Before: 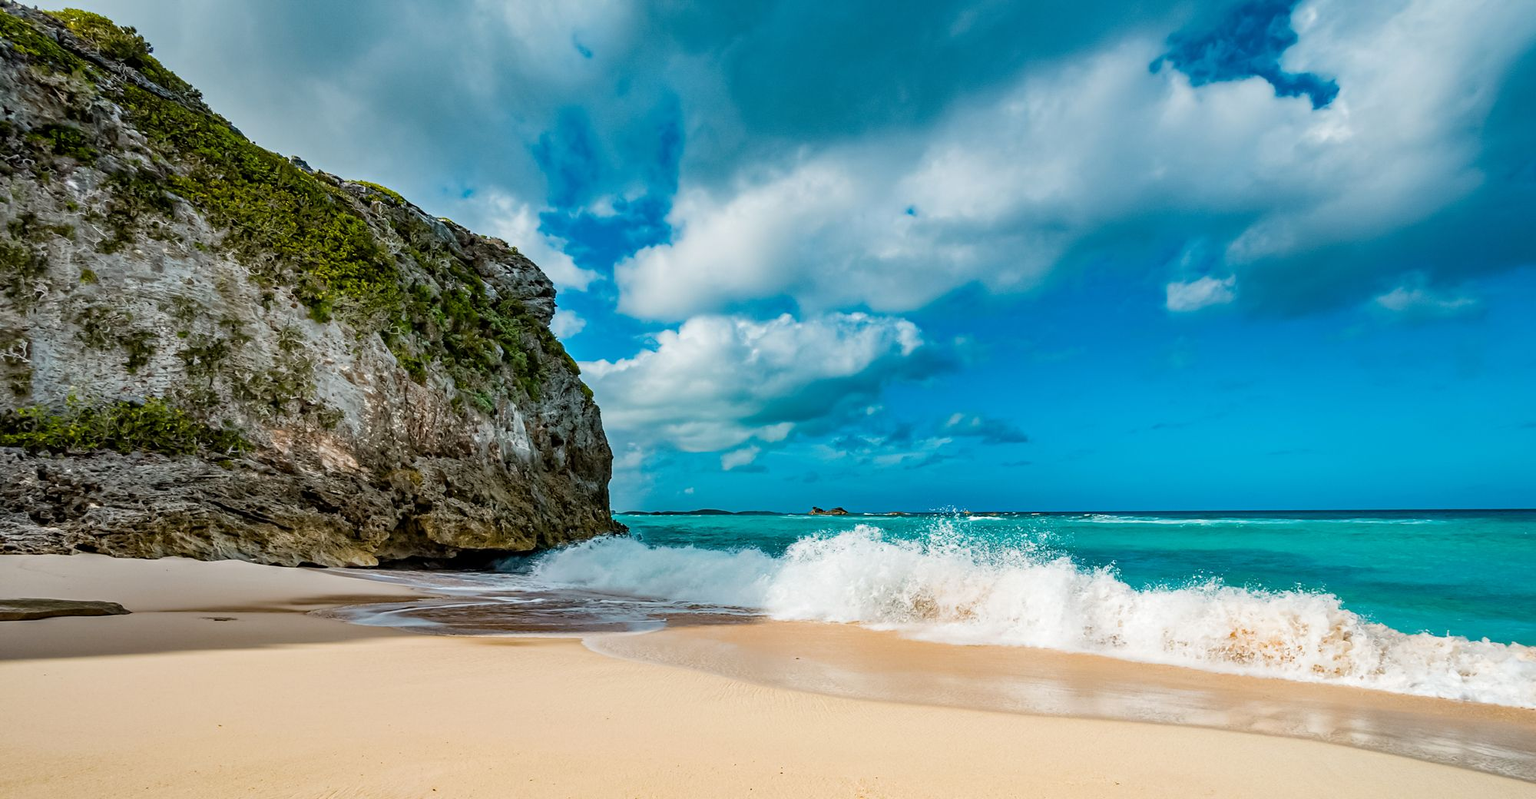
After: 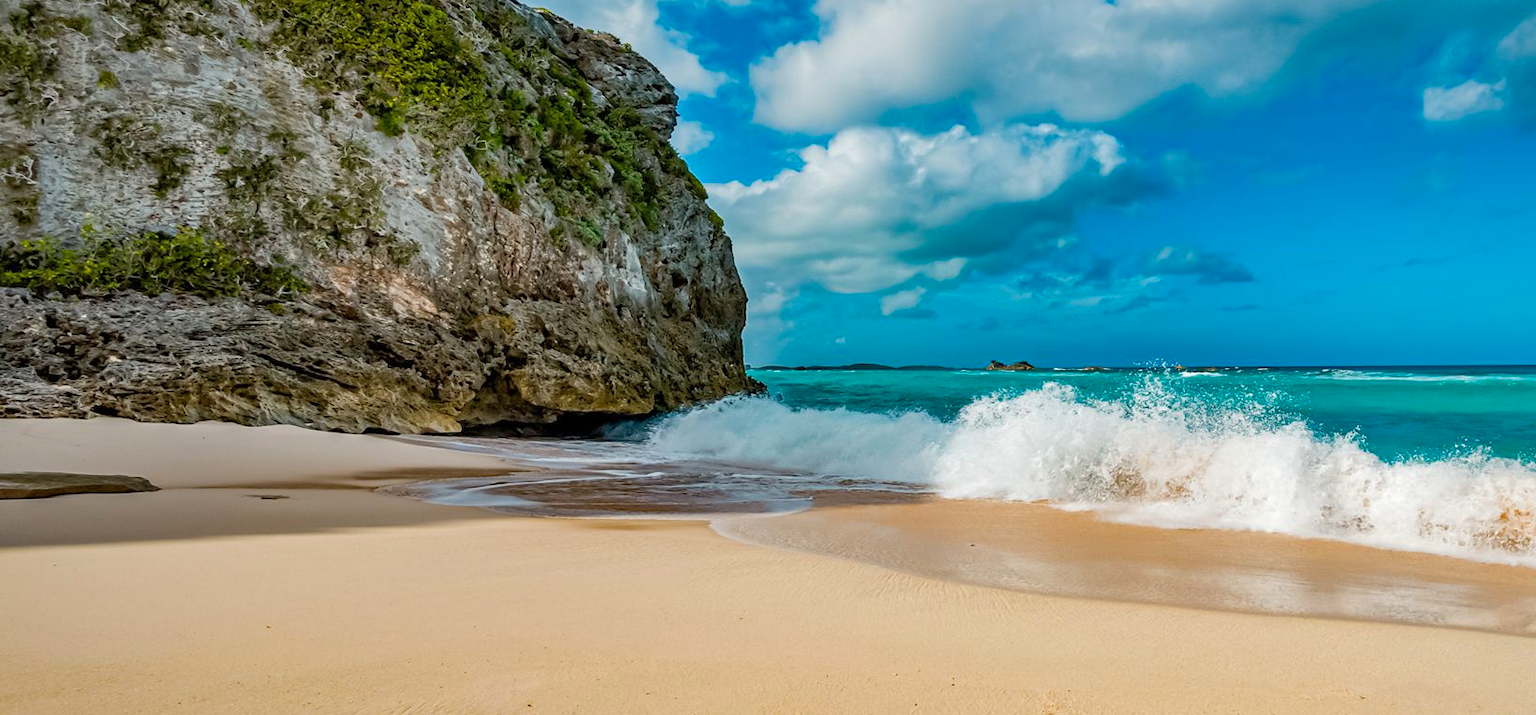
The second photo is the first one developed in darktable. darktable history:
shadows and highlights: on, module defaults
contrast brightness saturation: contrast 0.04, saturation 0.07
crop: top 26.531%, right 17.959%
